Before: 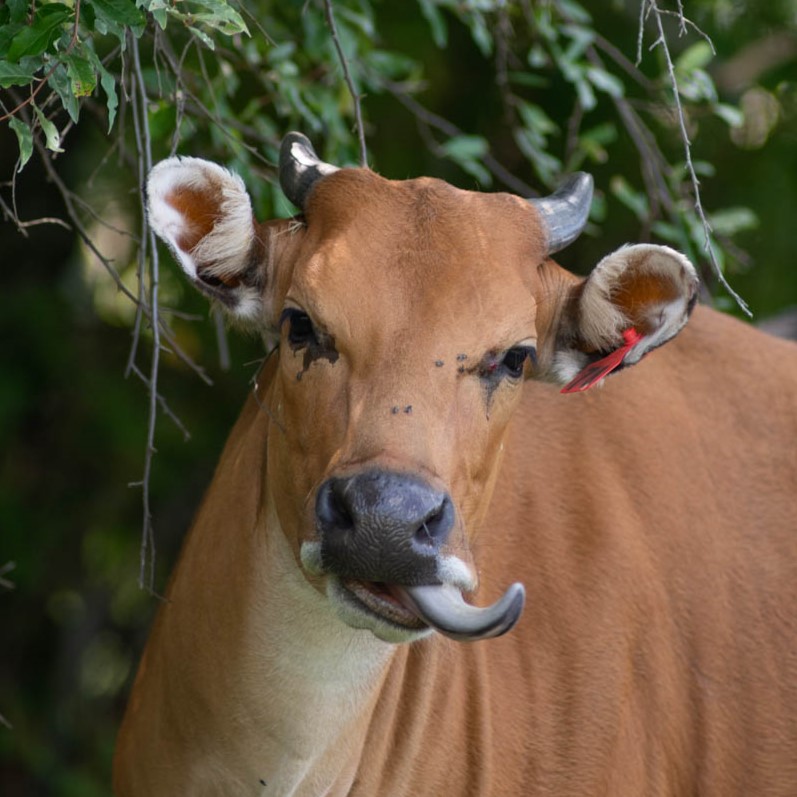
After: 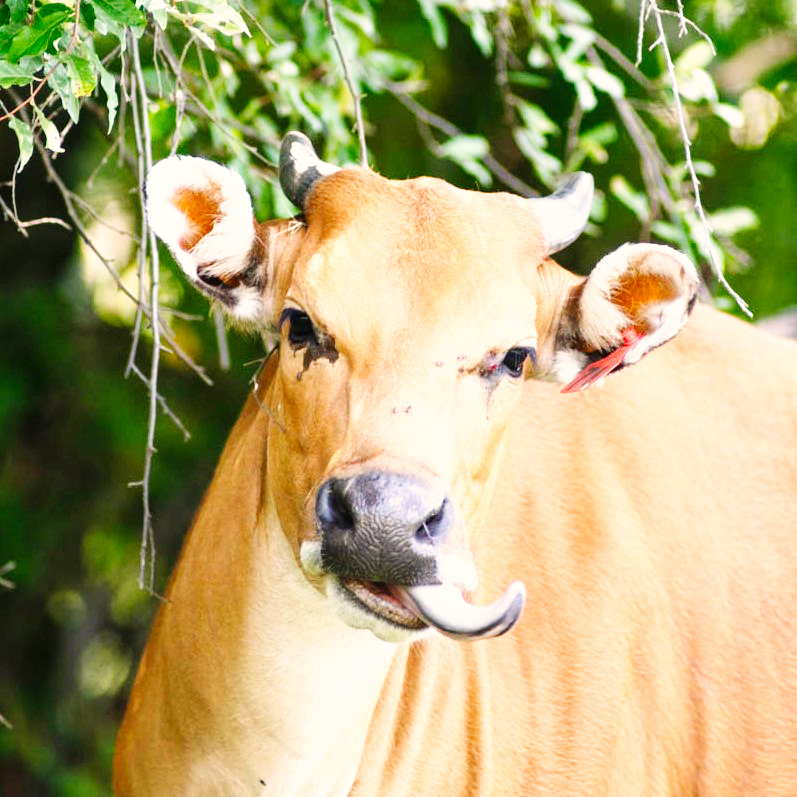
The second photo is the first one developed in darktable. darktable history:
exposure: exposure 1.137 EV, compensate highlight preservation false
color correction: highlights a* 3.84, highlights b* 5.07
base curve: curves: ch0 [(0, 0.003) (0.001, 0.002) (0.006, 0.004) (0.02, 0.022) (0.048, 0.086) (0.094, 0.234) (0.162, 0.431) (0.258, 0.629) (0.385, 0.8) (0.548, 0.918) (0.751, 0.988) (1, 1)], preserve colors none
